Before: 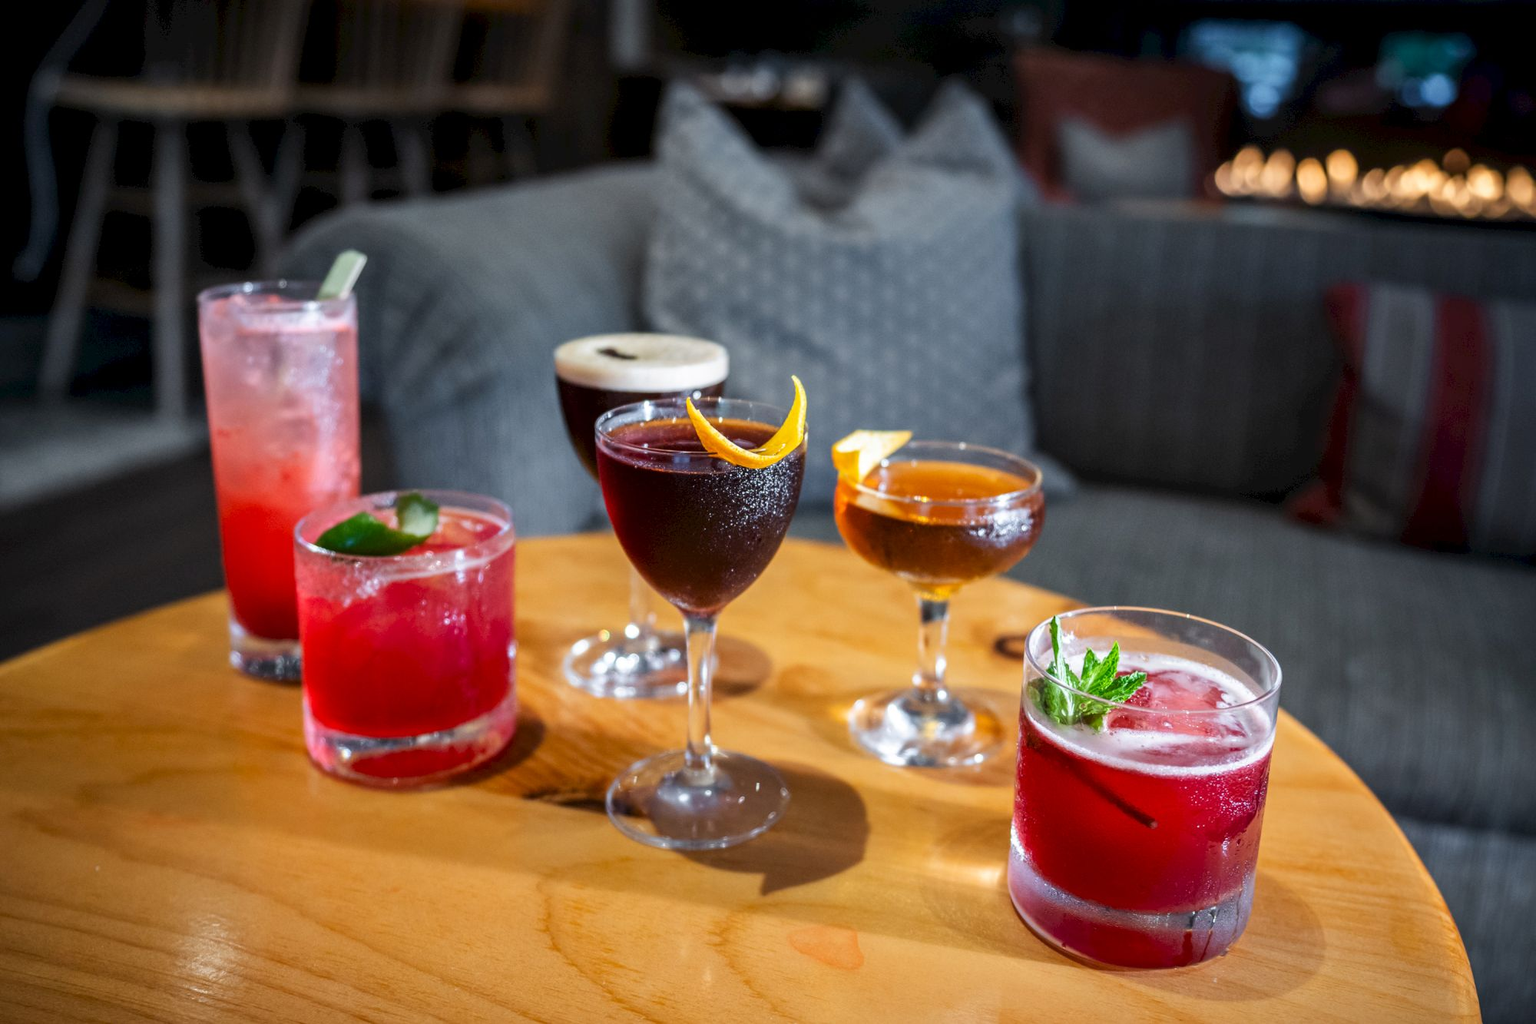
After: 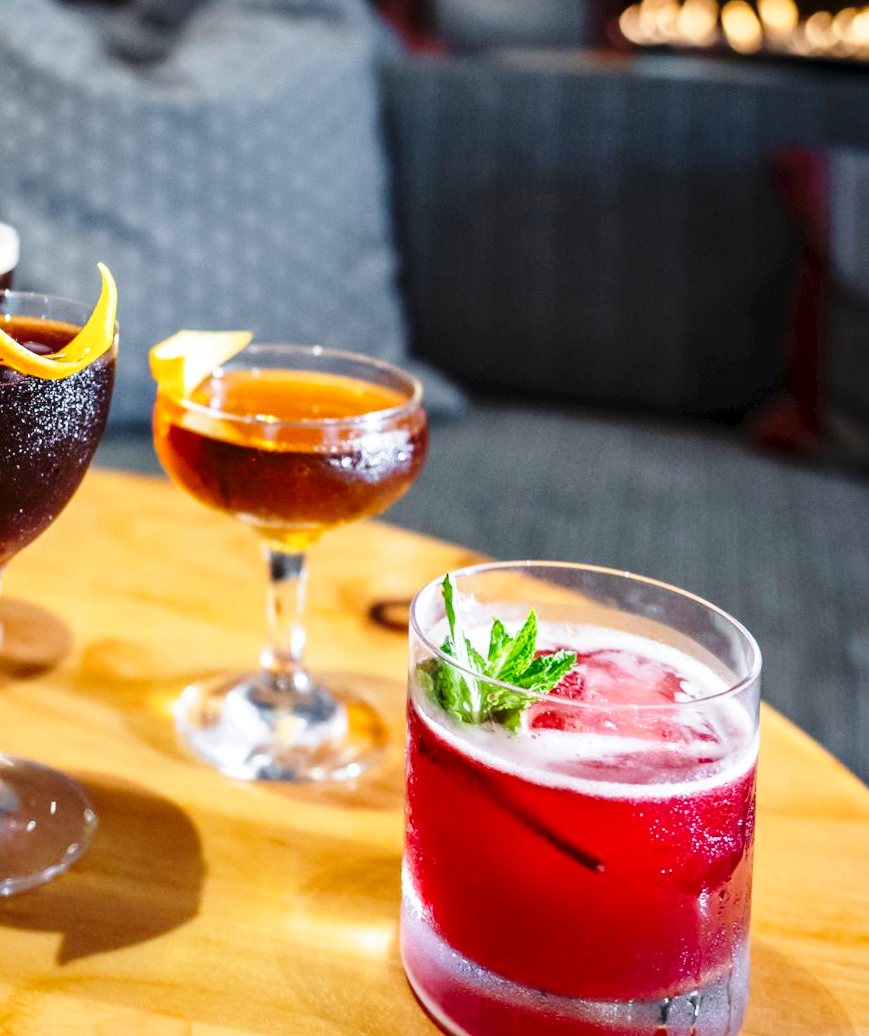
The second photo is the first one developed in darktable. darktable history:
tone equalizer: on, module defaults
crop: left 45.721%, top 13.393%, right 14.118%, bottom 10.01%
exposure: compensate exposure bias true, compensate highlight preservation false
contrast brightness saturation: contrast 0.03, brightness -0.04
base curve: curves: ch0 [(0, 0) (0.028, 0.03) (0.121, 0.232) (0.46, 0.748) (0.859, 0.968) (1, 1)], preserve colors none
rotate and perspective: rotation 0.128°, lens shift (vertical) -0.181, lens shift (horizontal) -0.044, shear 0.001, automatic cropping off
